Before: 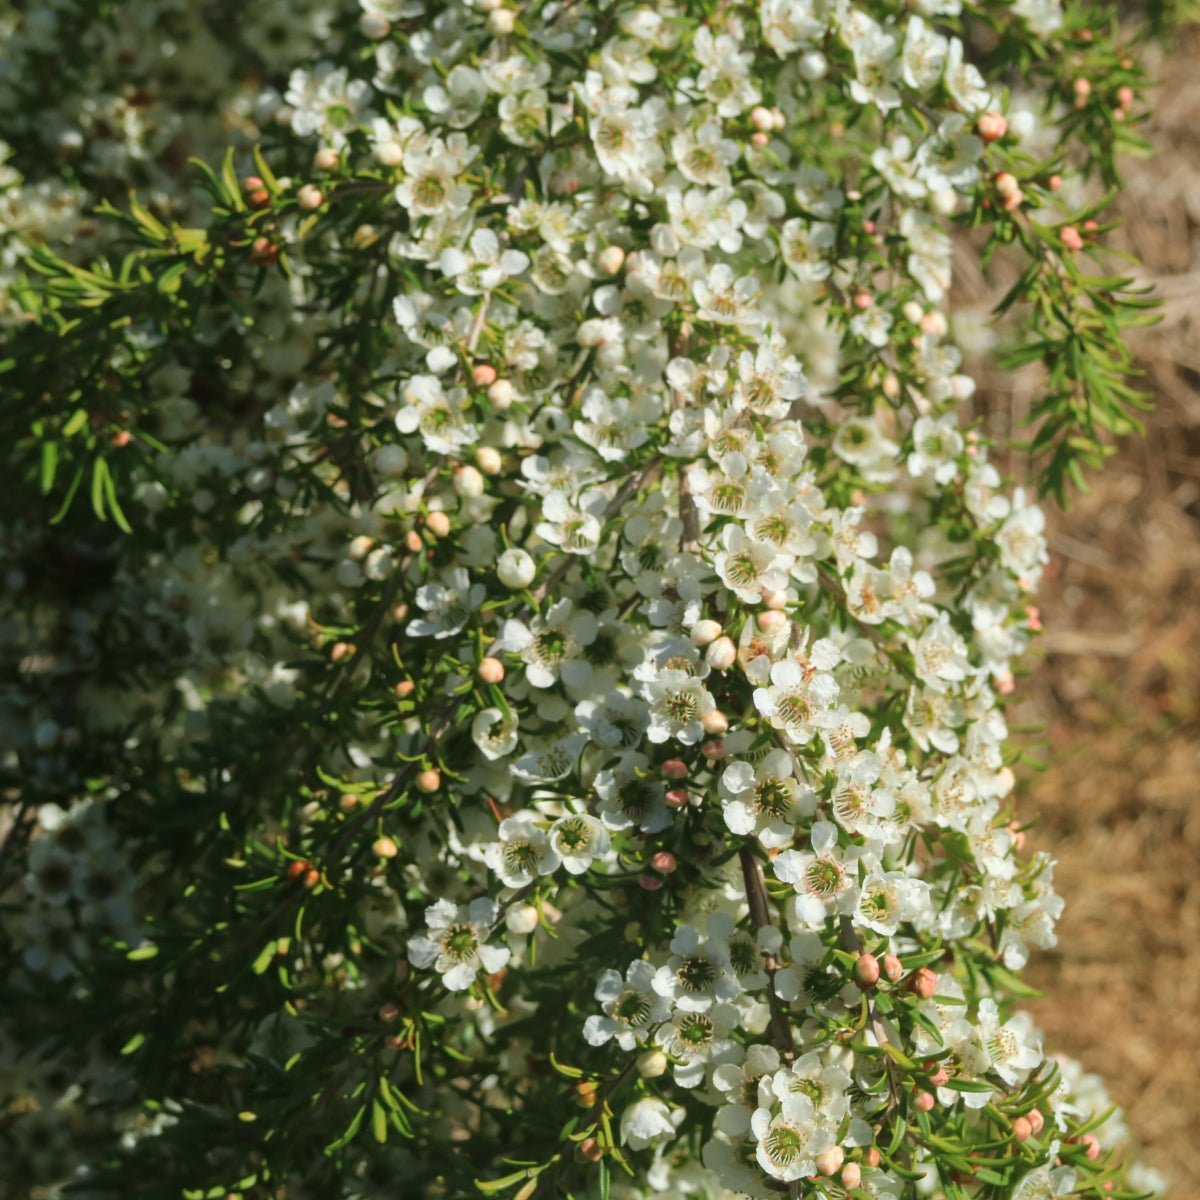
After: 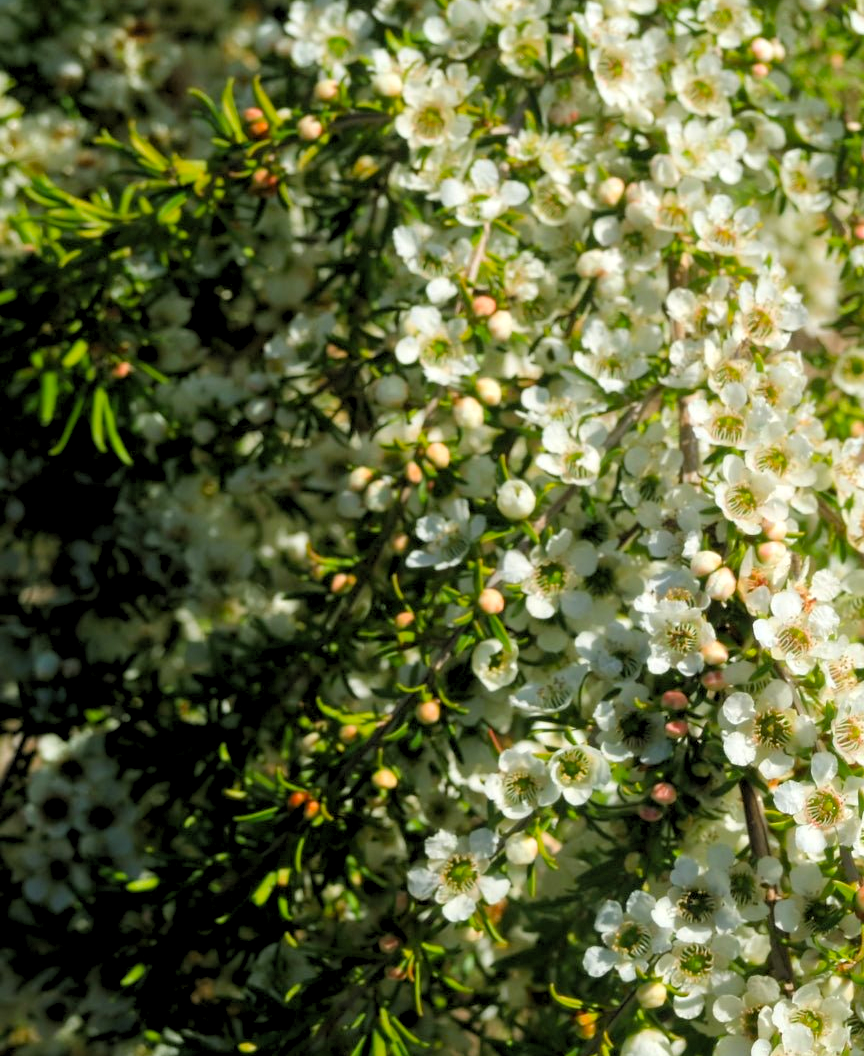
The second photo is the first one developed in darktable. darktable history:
color balance: output saturation 120%
rgb levels: levels [[0.013, 0.434, 0.89], [0, 0.5, 1], [0, 0.5, 1]]
crop: top 5.803%, right 27.864%, bottom 5.804%
